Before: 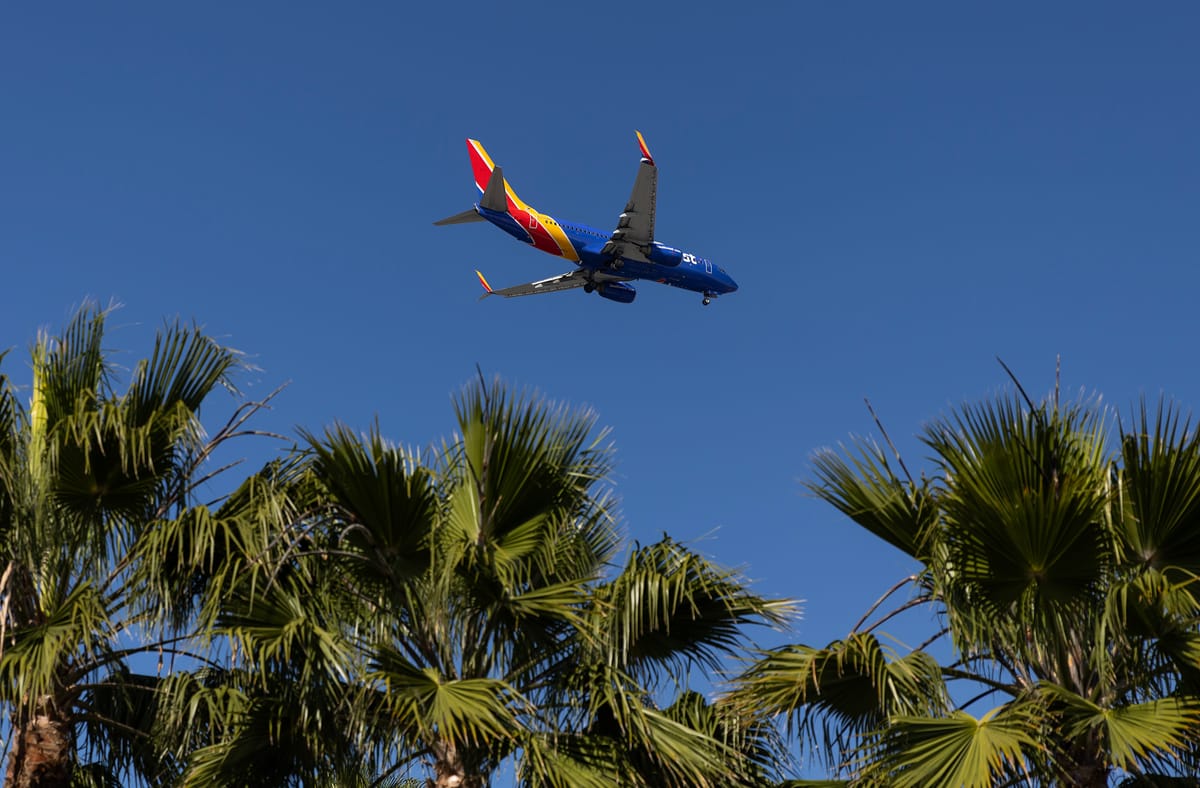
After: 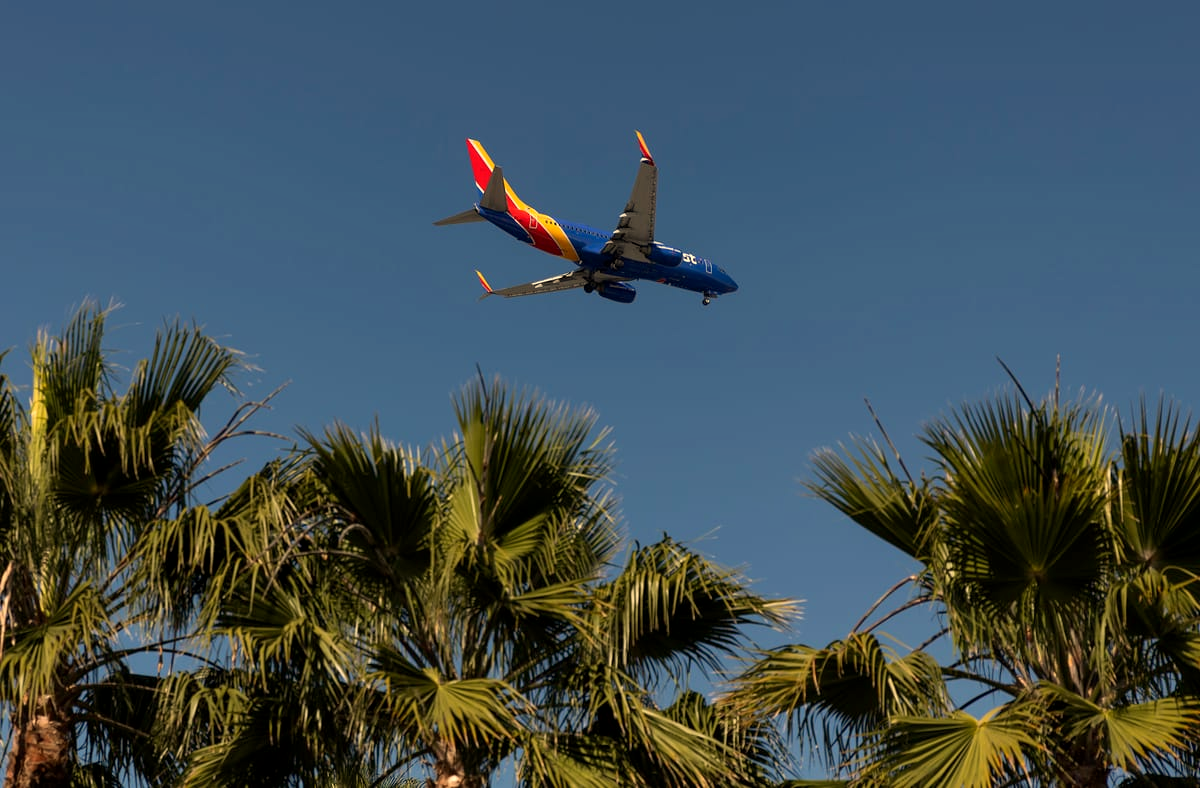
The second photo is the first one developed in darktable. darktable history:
white balance: red 1.123, blue 0.83
local contrast: mode bilateral grid, contrast 15, coarseness 36, detail 105%, midtone range 0.2
exposure: black level correction 0.001, compensate highlight preservation false
